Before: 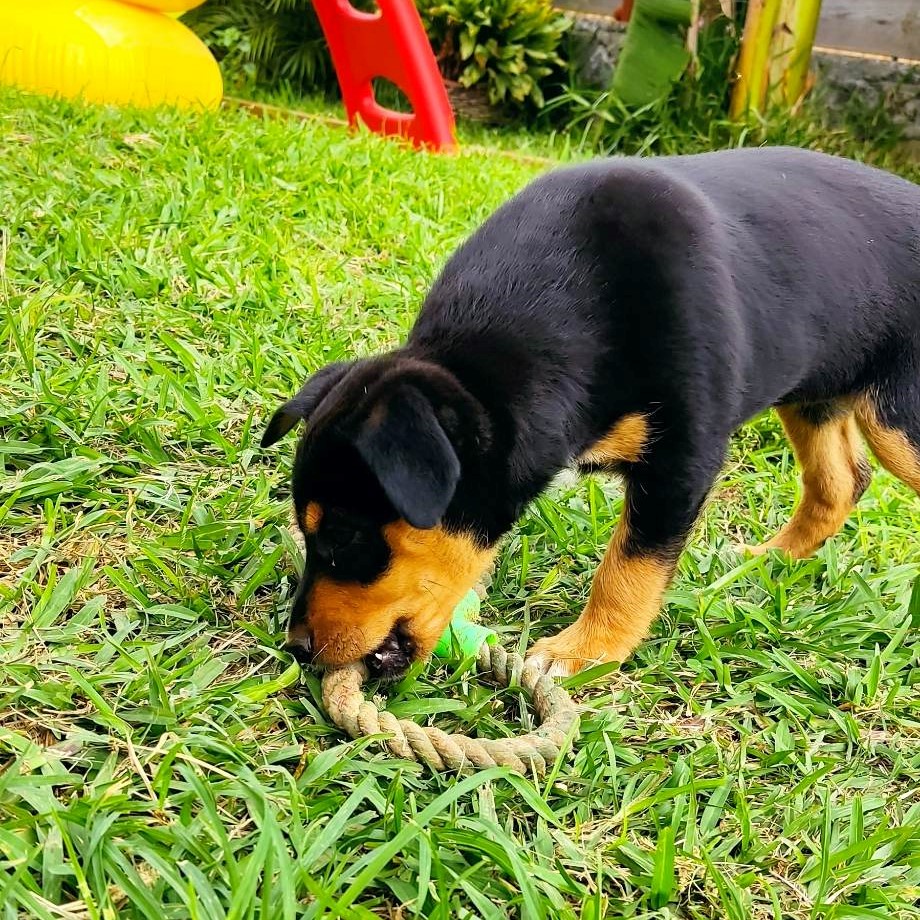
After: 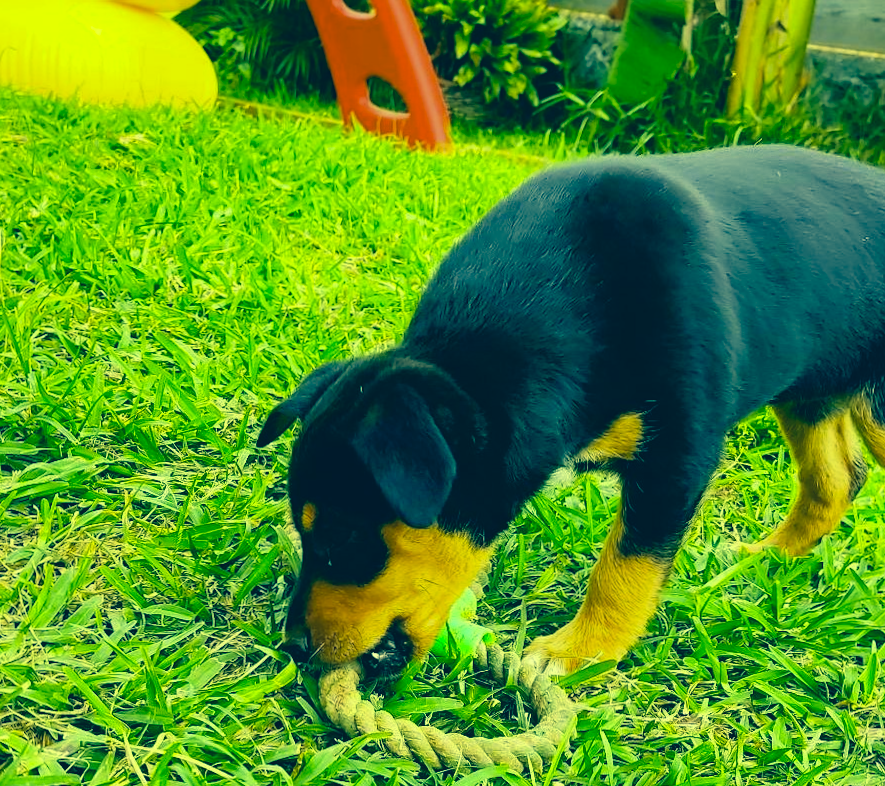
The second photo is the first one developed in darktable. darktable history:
color correction: highlights a* -15.58, highlights b* 40, shadows a* -40, shadows b* -26.18
crop and rotate: angle 0.2°, left 0.275%, right 3.127%, bottom 14.18%
